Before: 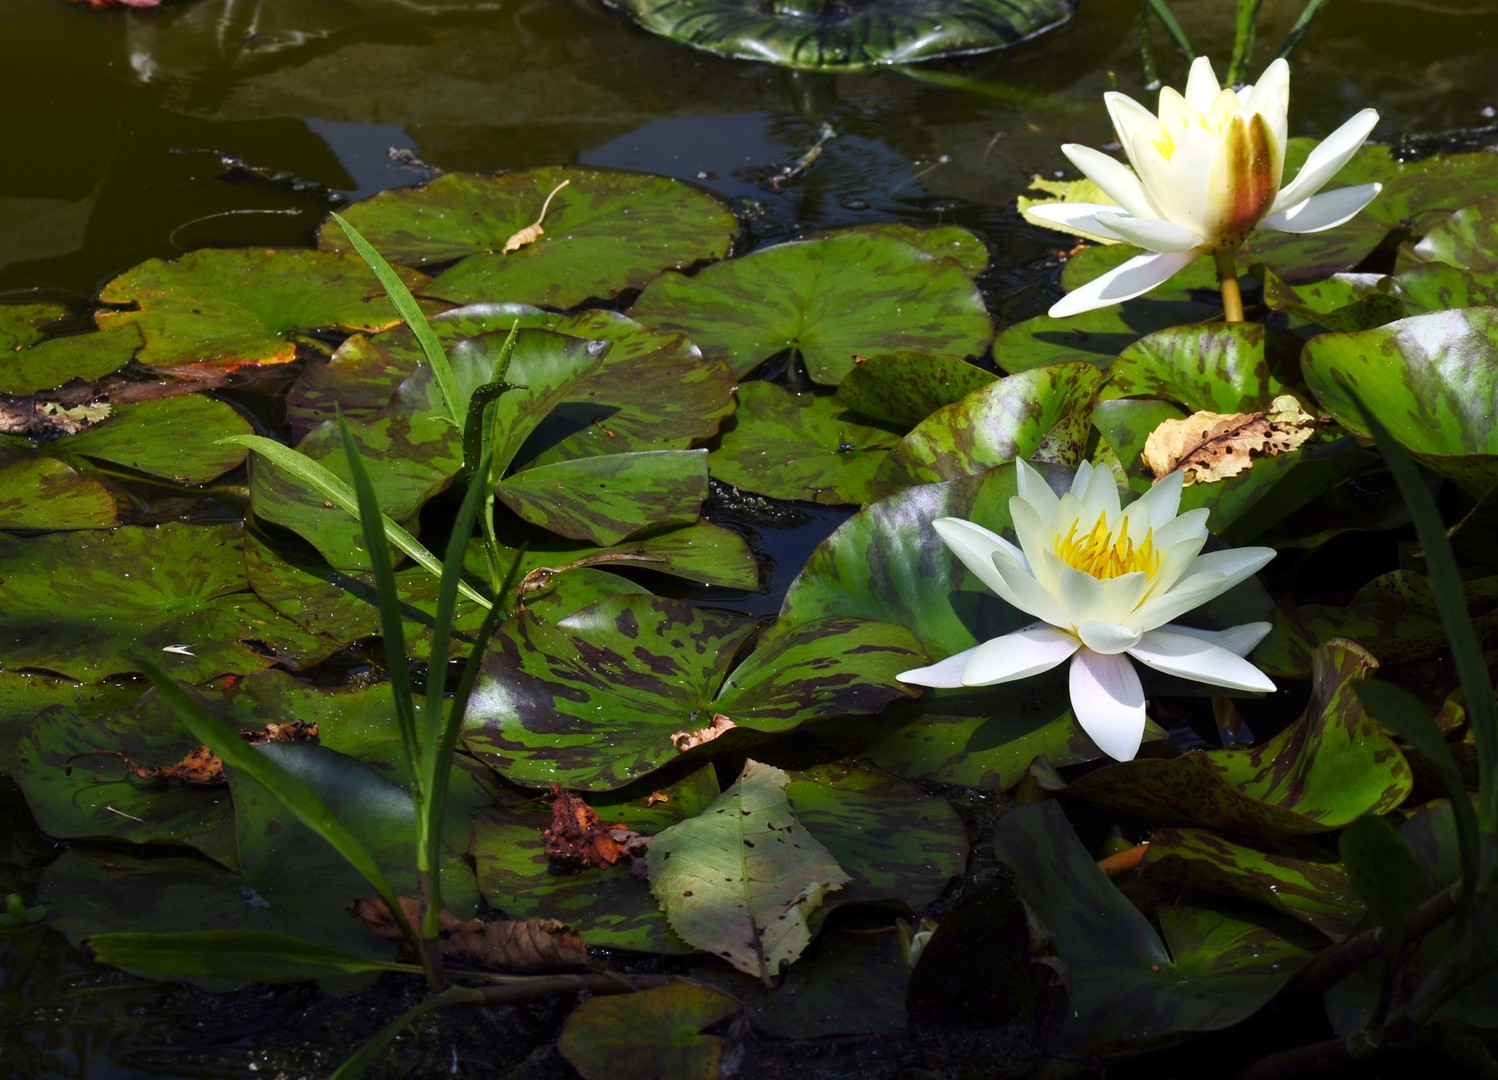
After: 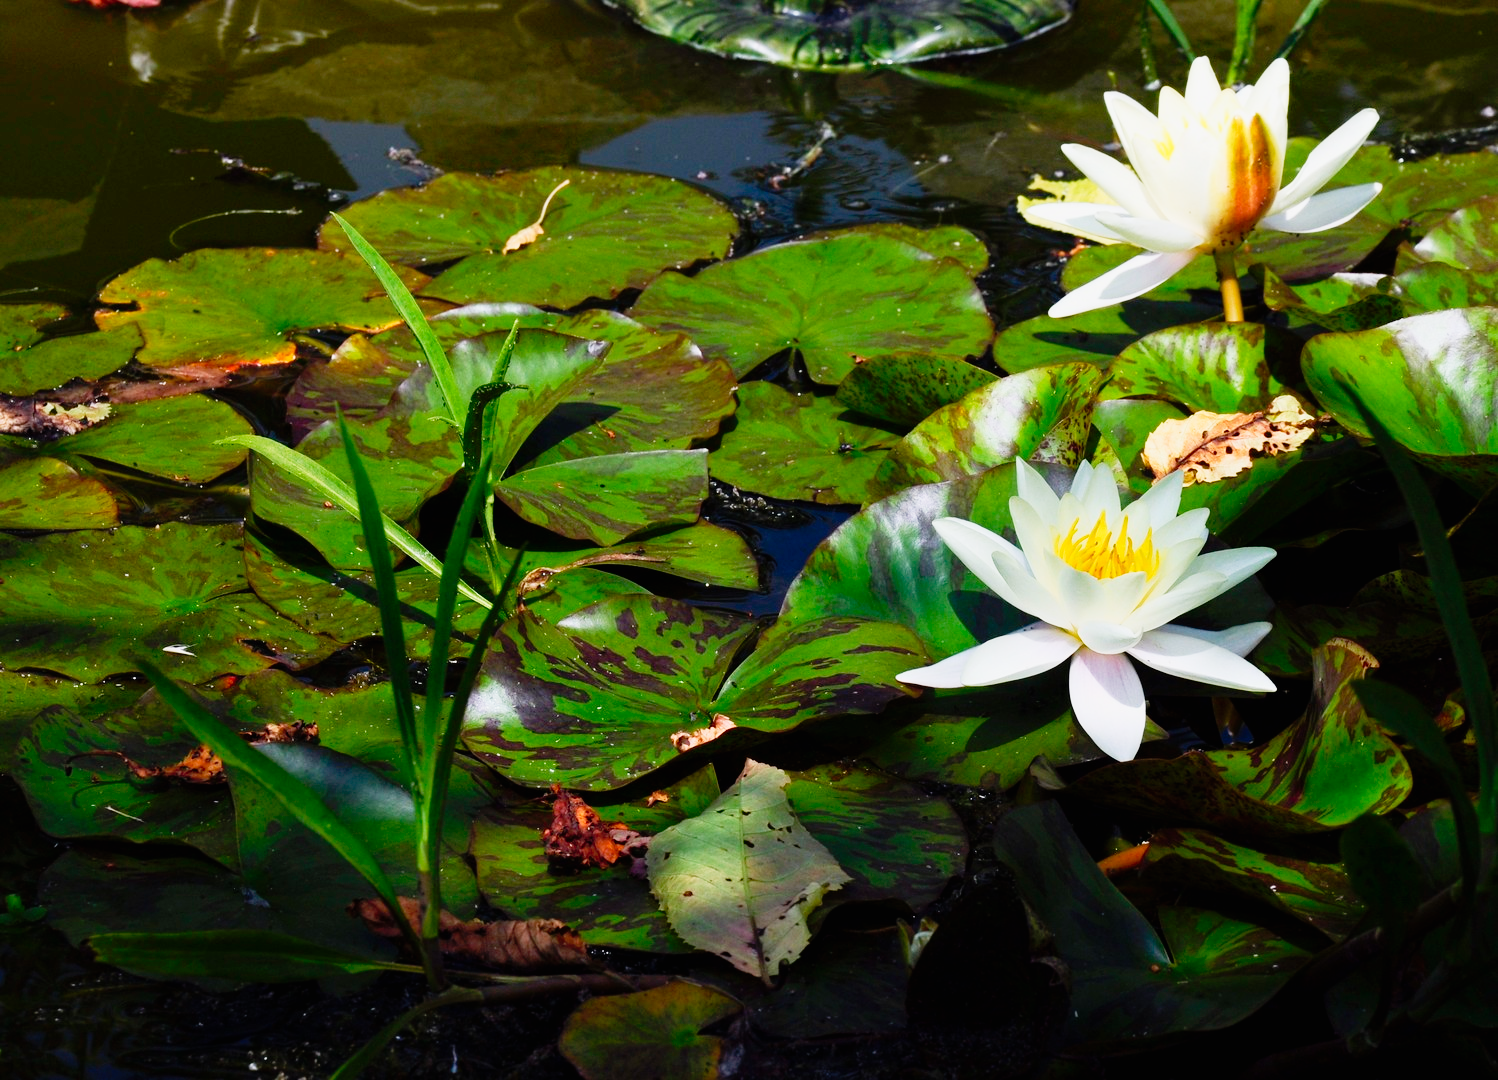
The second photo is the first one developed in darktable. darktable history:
tone curve: curves: ch0 [(0, 0.005) (0.103, 0.097) (0.18, 0.22) (0.378, 0.482) (0.504, 0.631) (0.663, 0.801) (0.834, 0.914) (1, 0.971)]; ch1 [(0, 0) (0.172, 0.123) (0.324, 0.253) (0.396, 0.388) (0.478, 0.461) (0.499, 0.498) (0.522, 0.528) (0.604, 0.692) (0.704, 0.818) (1, 1)]; ch2 [(0, 0) (0.411, 0.424) (0.496, 0.5) (0.515, 0.519) (0.555, 0.585) (0.628, 0.703) (1, 1)], preserve colors none
